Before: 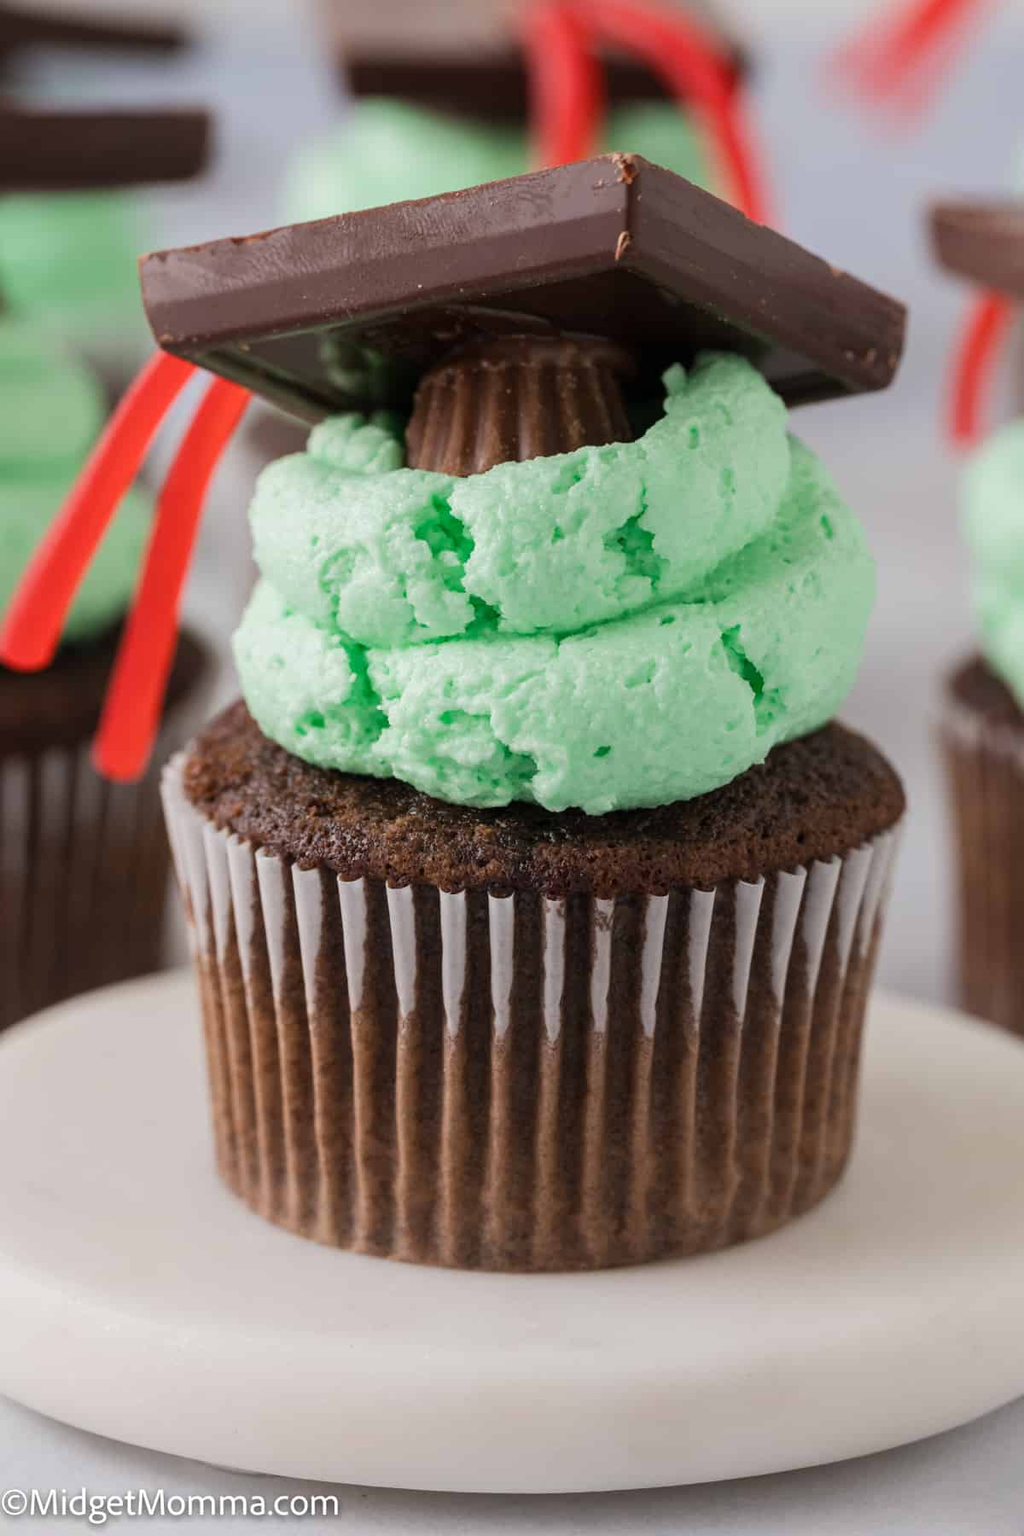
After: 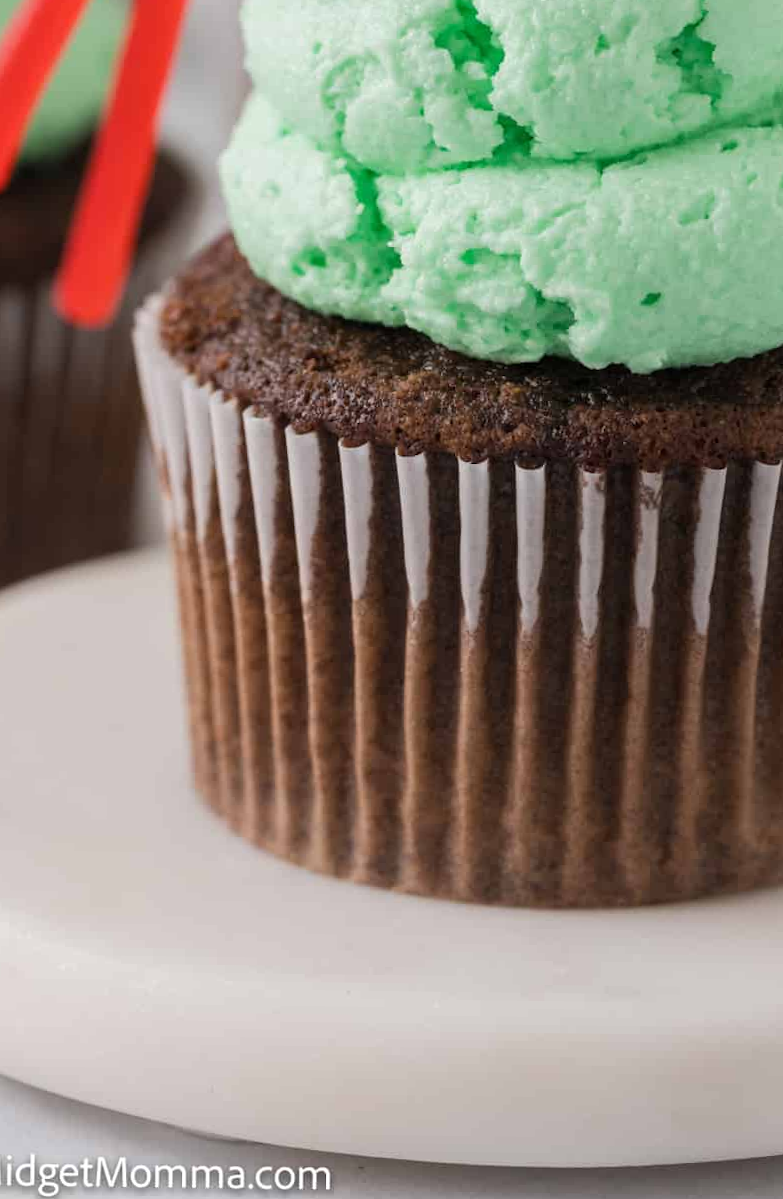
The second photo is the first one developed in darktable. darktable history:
crop and rotate: angle -0.719°, left 3.745%, top 32.101%, right 29.721%
